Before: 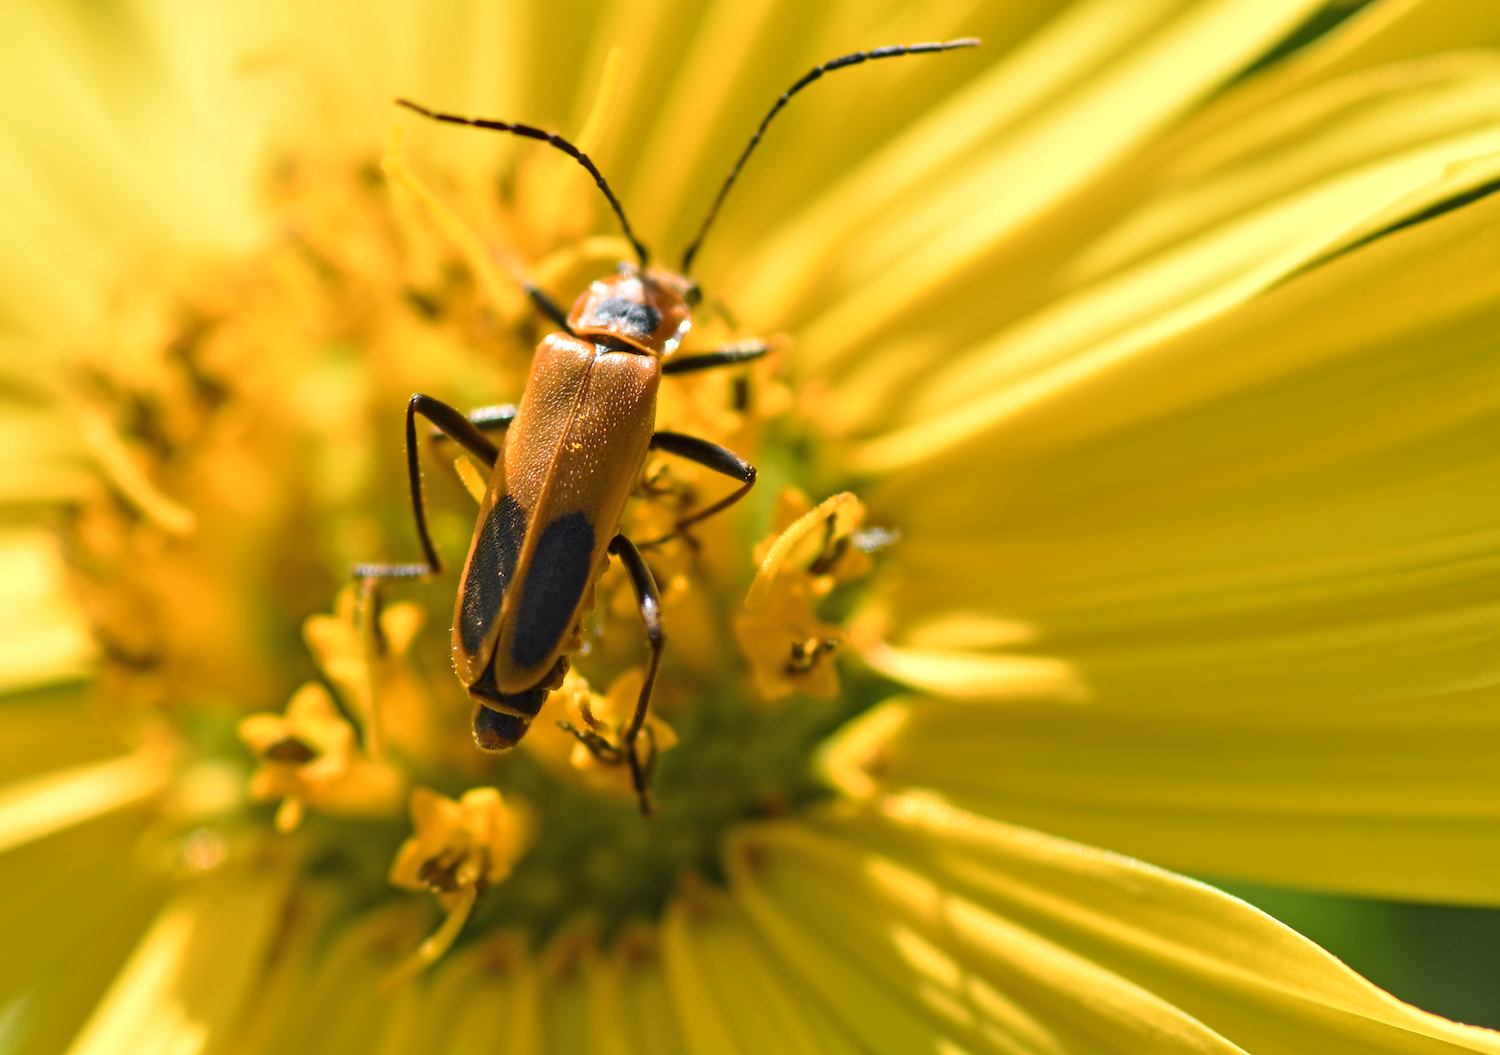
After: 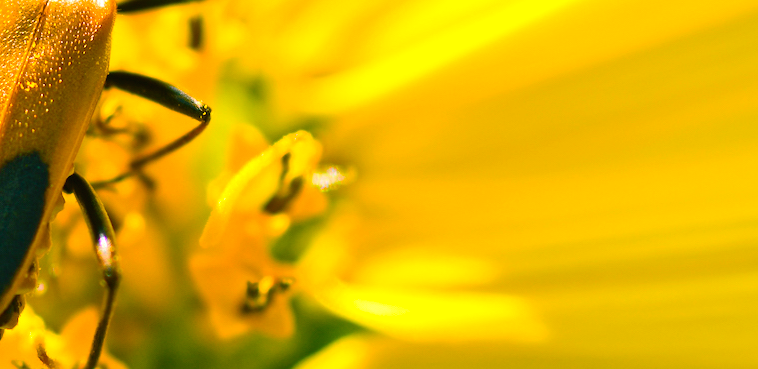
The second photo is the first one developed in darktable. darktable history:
contrast brightness saturation: contrast 0.2, brightness 0.165, saturation 0.222
tone equalizer: -8 EV -0.379 EV, -7 EV -0.363 EV, -6 EV -0.314 EV, -5 EV -0.216 EV, -3 EV 0.213 EV, -2 EV 0.33 EV, -1 EV 0.387 EV, +0 EV 0.411 EV
crop: left 36.346%, top 34.231%, right 13.107%, bottom 30.731%
color balance rgb: shadows lift › chroma 11.476%, shadows lift › hue 132.22°, highlights gain › chroma 1.075%, highlights gain › hue 60.13°, perceptual saturation grading › global saturation 36.322%, perceptual saturation grading › shadows 36.054%, global vibrance 9.458%
